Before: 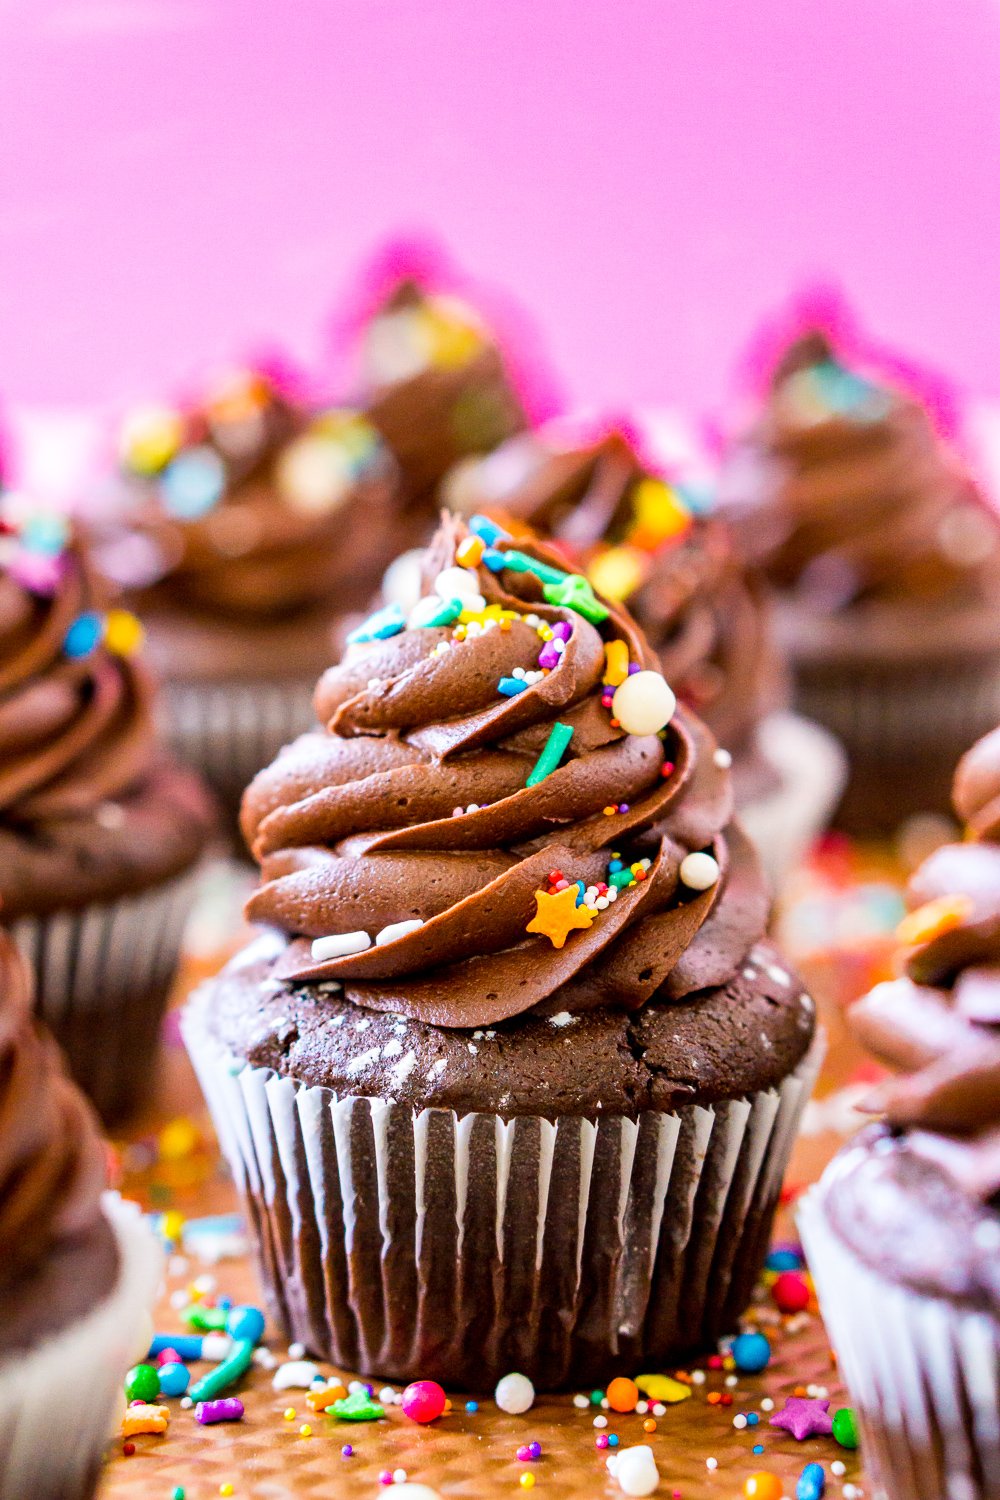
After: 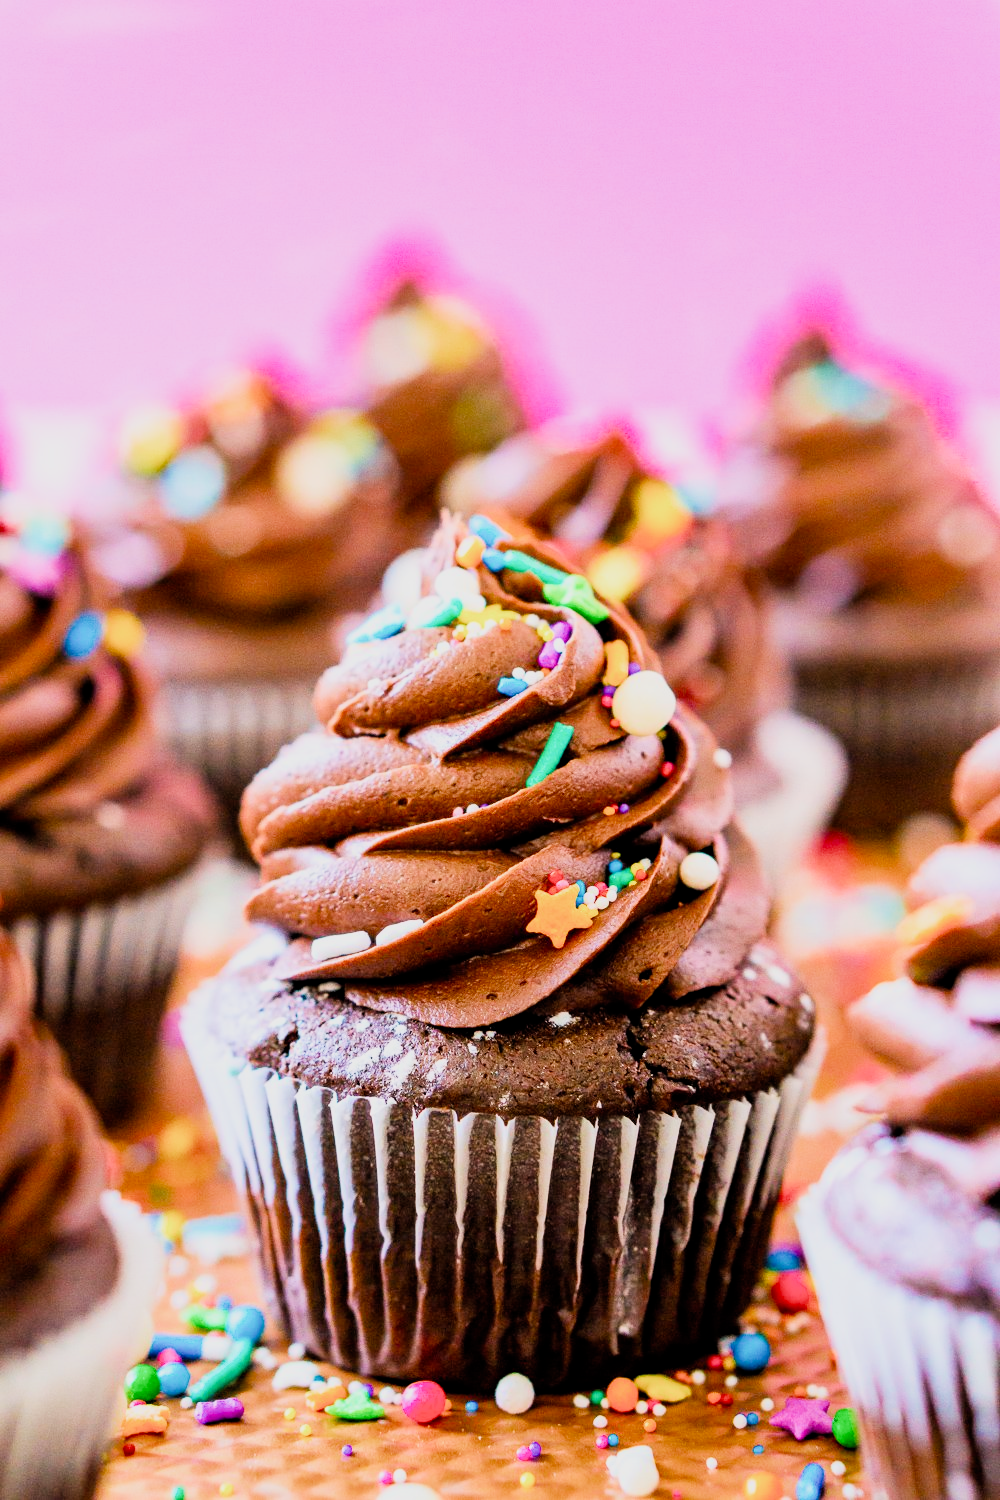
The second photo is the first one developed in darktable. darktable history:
exposure: exposure 0.574 EV, compensate highlight preservation false
filmic rgb: middle gray luminance 29.2%, black relative exposure -10.27 EV, white relative exposure 5.47 EV, threshold 5.95 EV, target black luminance 0%, hardness 3.95, latitude 2.13%, contrast 1.122, highlights saturation mix 5.36%, shadows ↔ highlights balance 15.66%, color science v4 (2020), enable highlight reconstruction true
